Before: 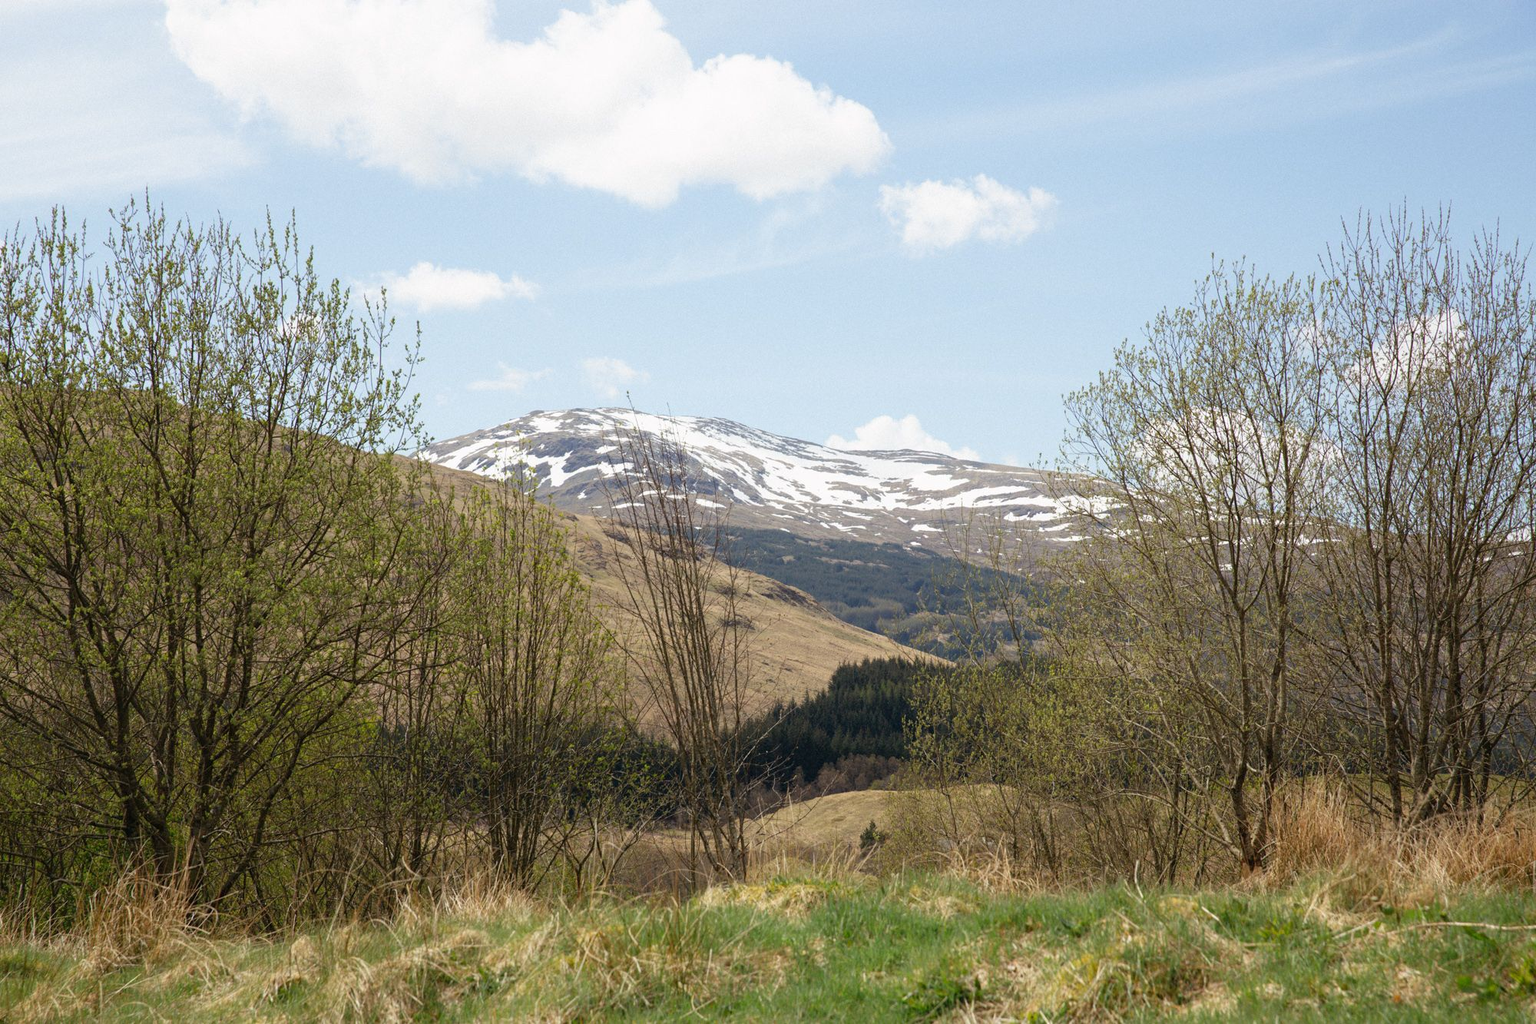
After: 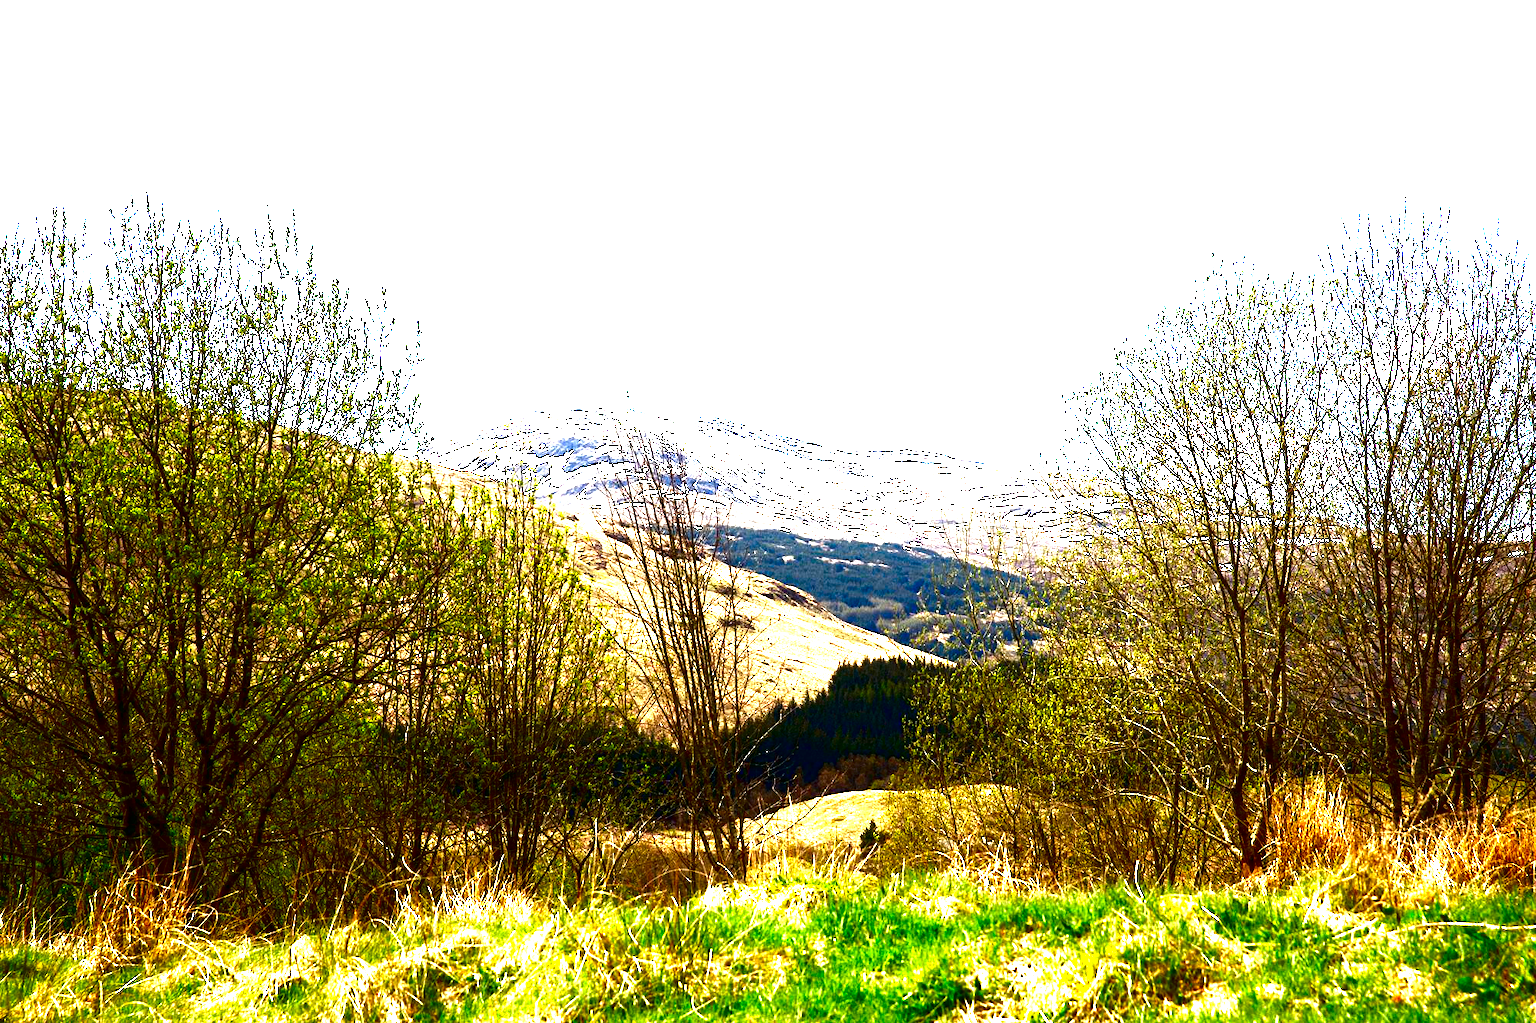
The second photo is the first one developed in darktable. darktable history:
local contrast: mode bilateral grid, contrast 100, coarseness 100, detail 108%, midtone range 0.2
exposure: exposure 1.995 EV, compensate highlight preservation false
contrast brightness saturation: brightness -0.995, saturation 0.991
